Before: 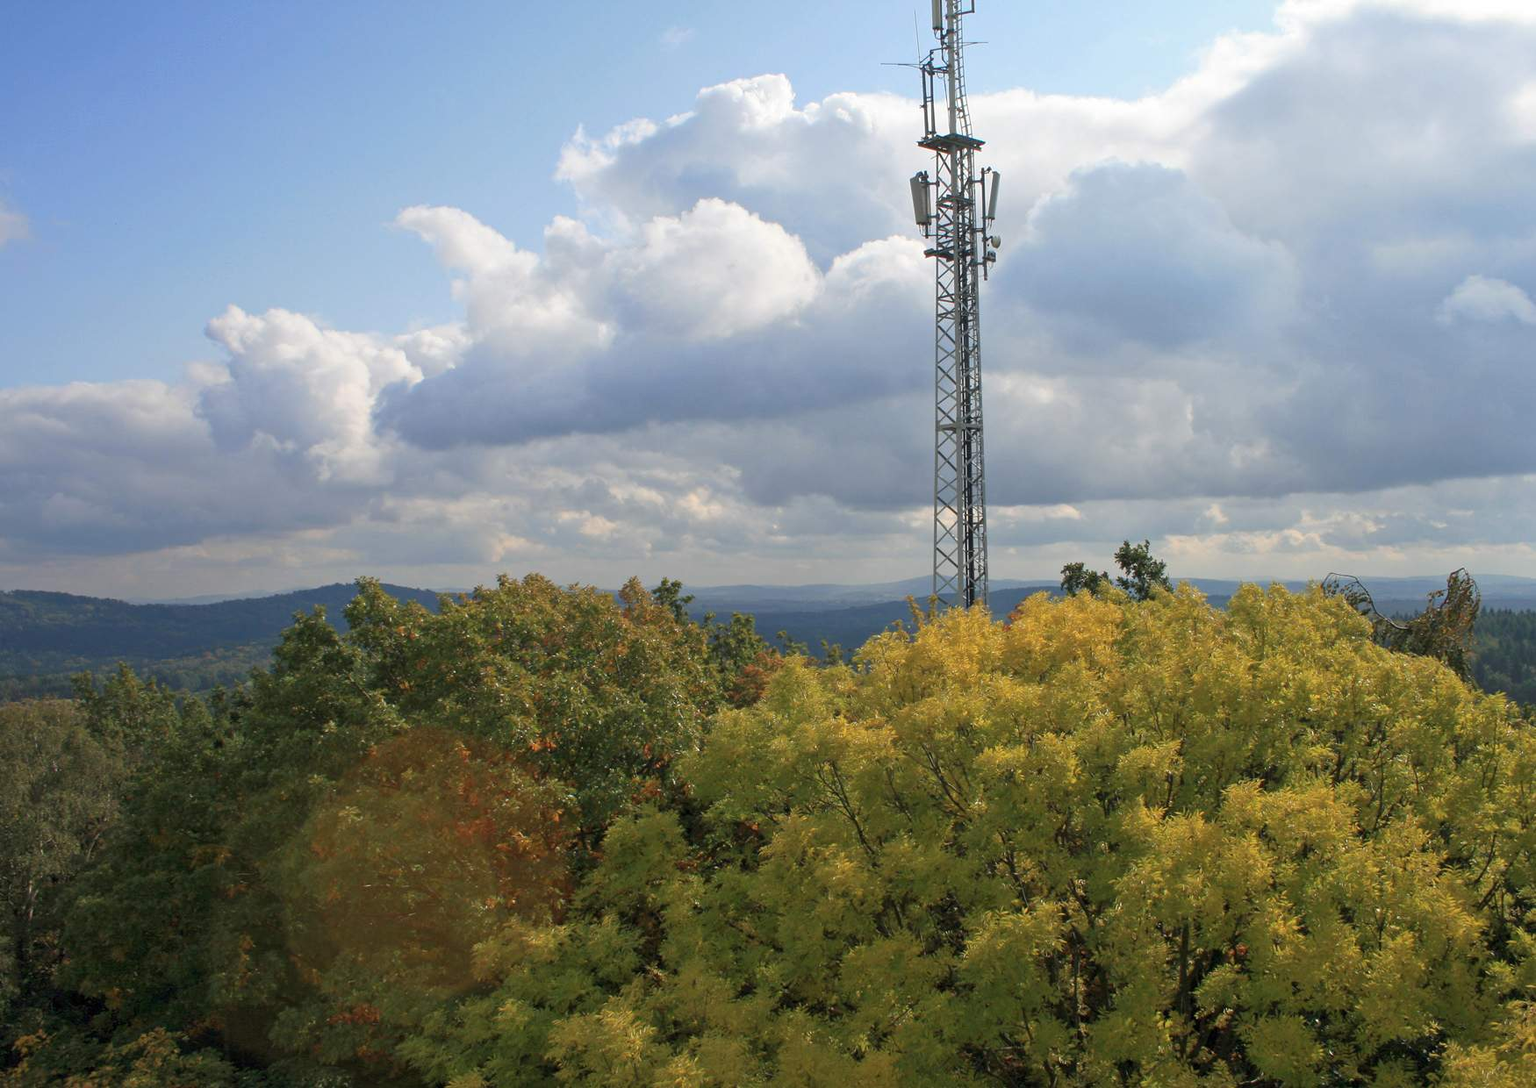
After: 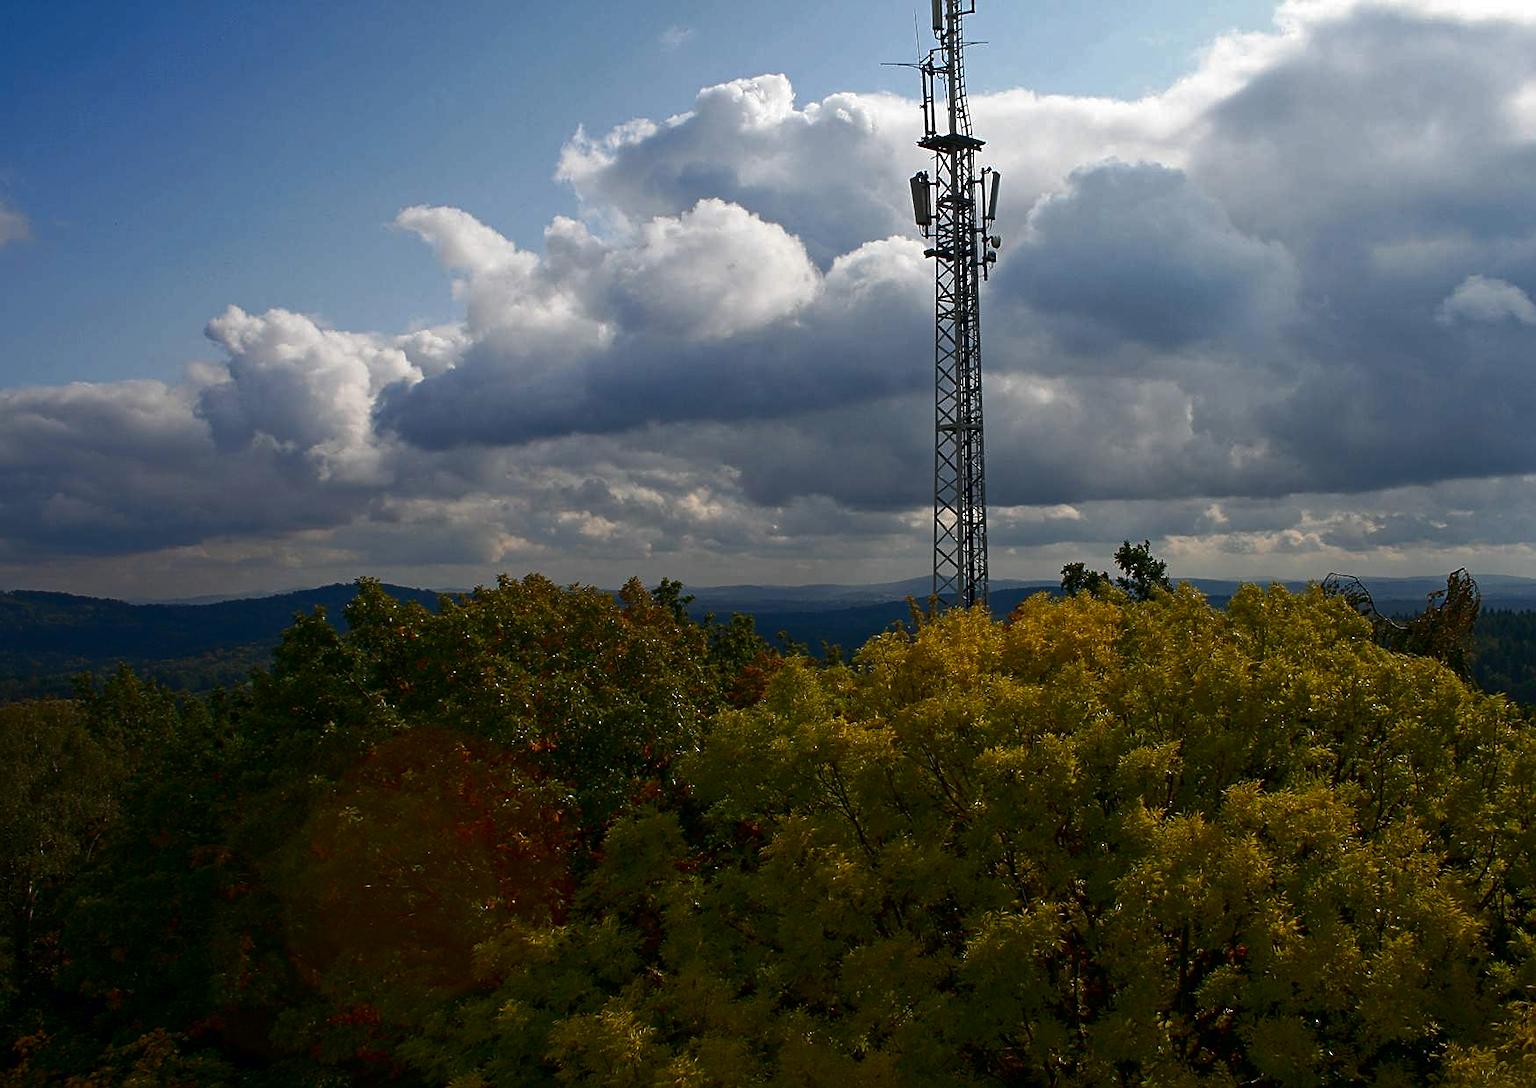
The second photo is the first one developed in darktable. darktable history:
sharpen: on, module defaults
contrast brightness saturation: brightness -0.519
